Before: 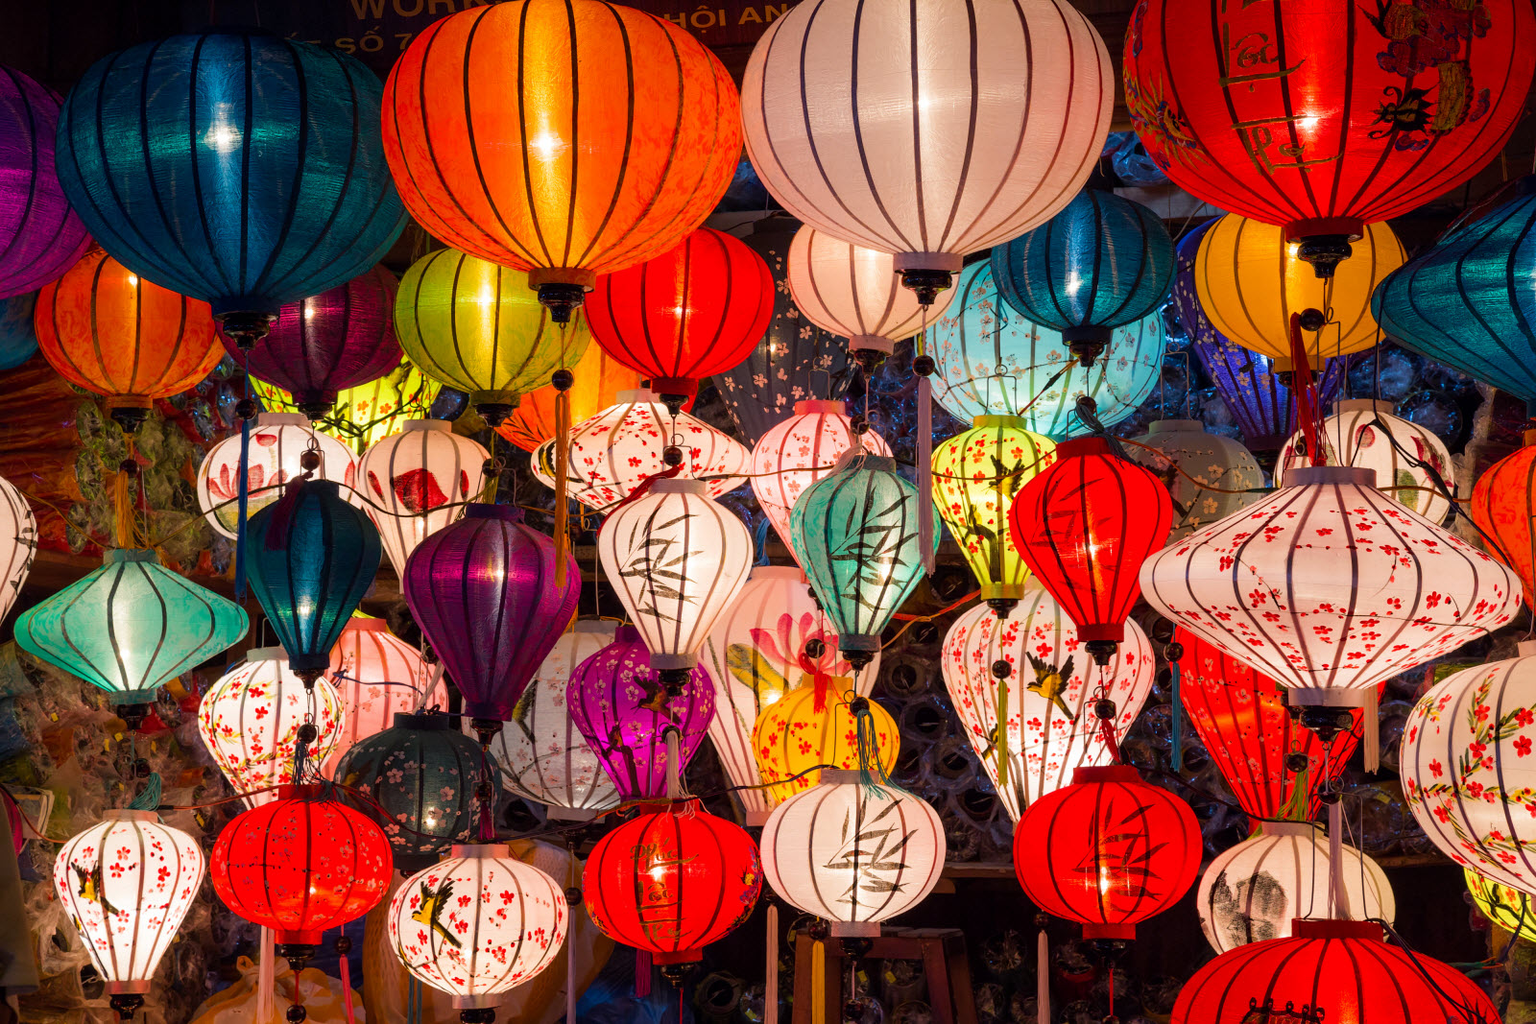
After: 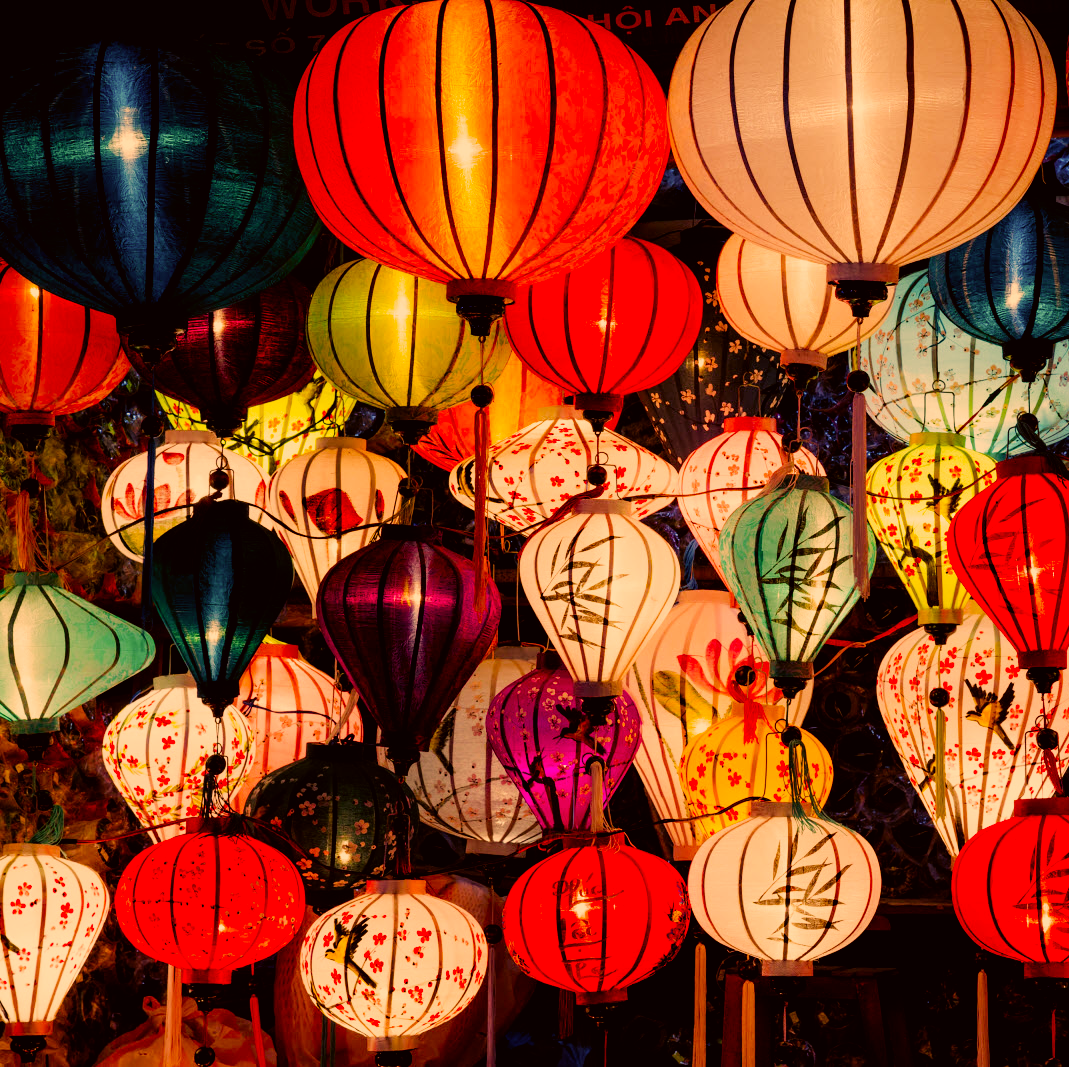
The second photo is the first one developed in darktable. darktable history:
filmic rgb: black relative exposure -7.5 EV, white relative exposure 5 EV, hardness 3.3, contrast 1.297, add noise in highlights 0.001, preserve chrominance no, color science v3 (2019), use custom middle-gray values true, contrast in highlights soft
crop and rotate: left 6.505%, right 26.661%
color correction: highlights a* 18.24, highlights b* 35.44, shadows a* 1.35, shadows b* 6.75, saturation 1.01
